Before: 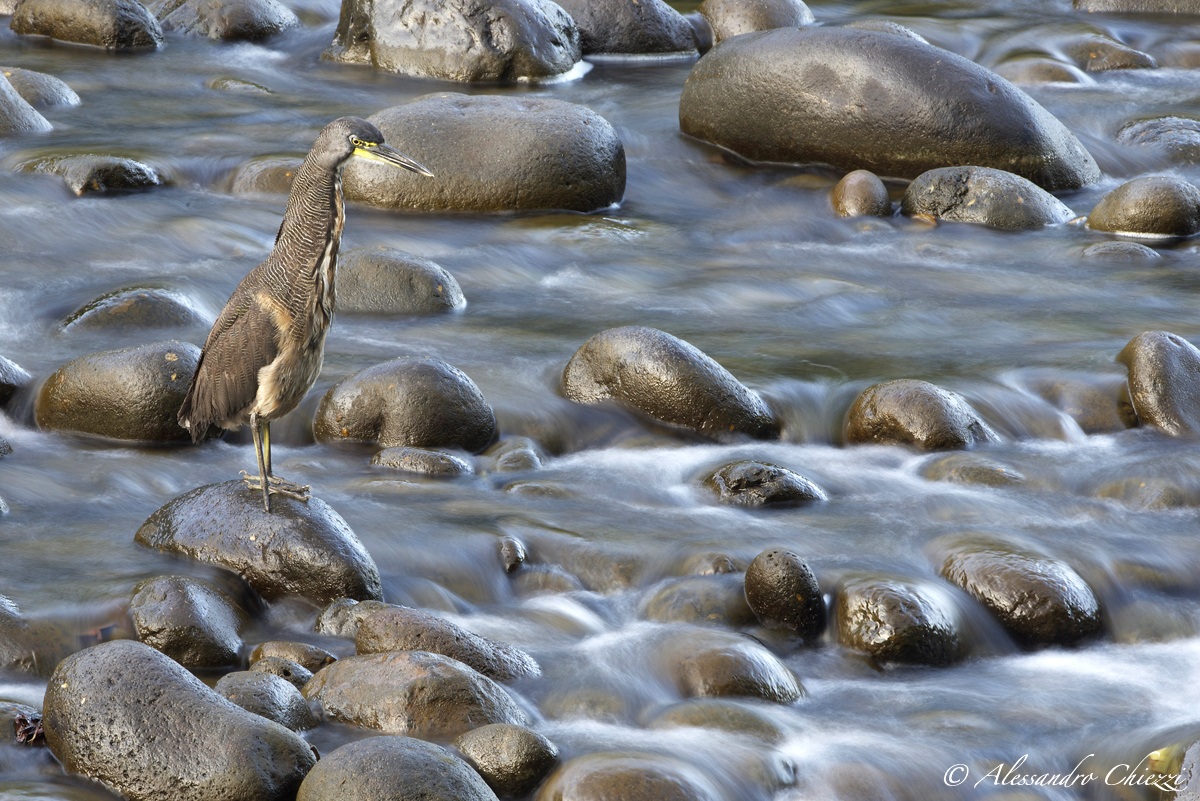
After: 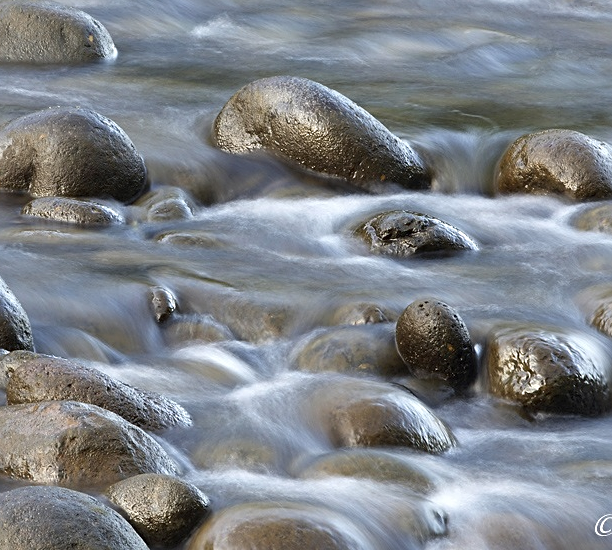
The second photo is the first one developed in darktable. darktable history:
crop and rotate: left 29.141%, top 31.275%, right 19.804%
contrast brightness saturation: saturation -0.07
sharpen: on, module defaults
